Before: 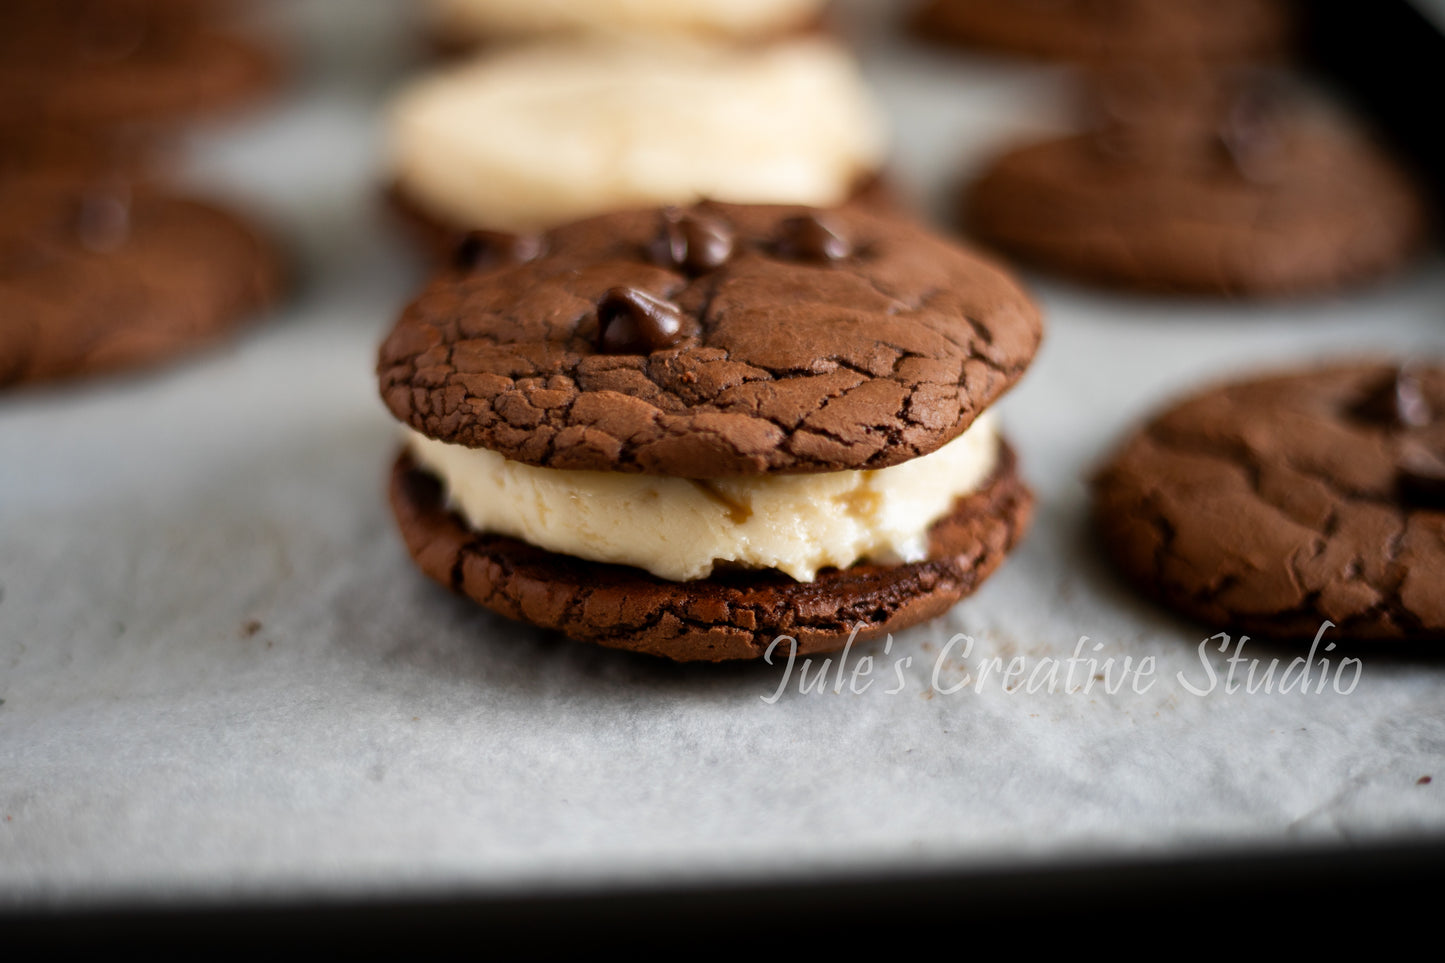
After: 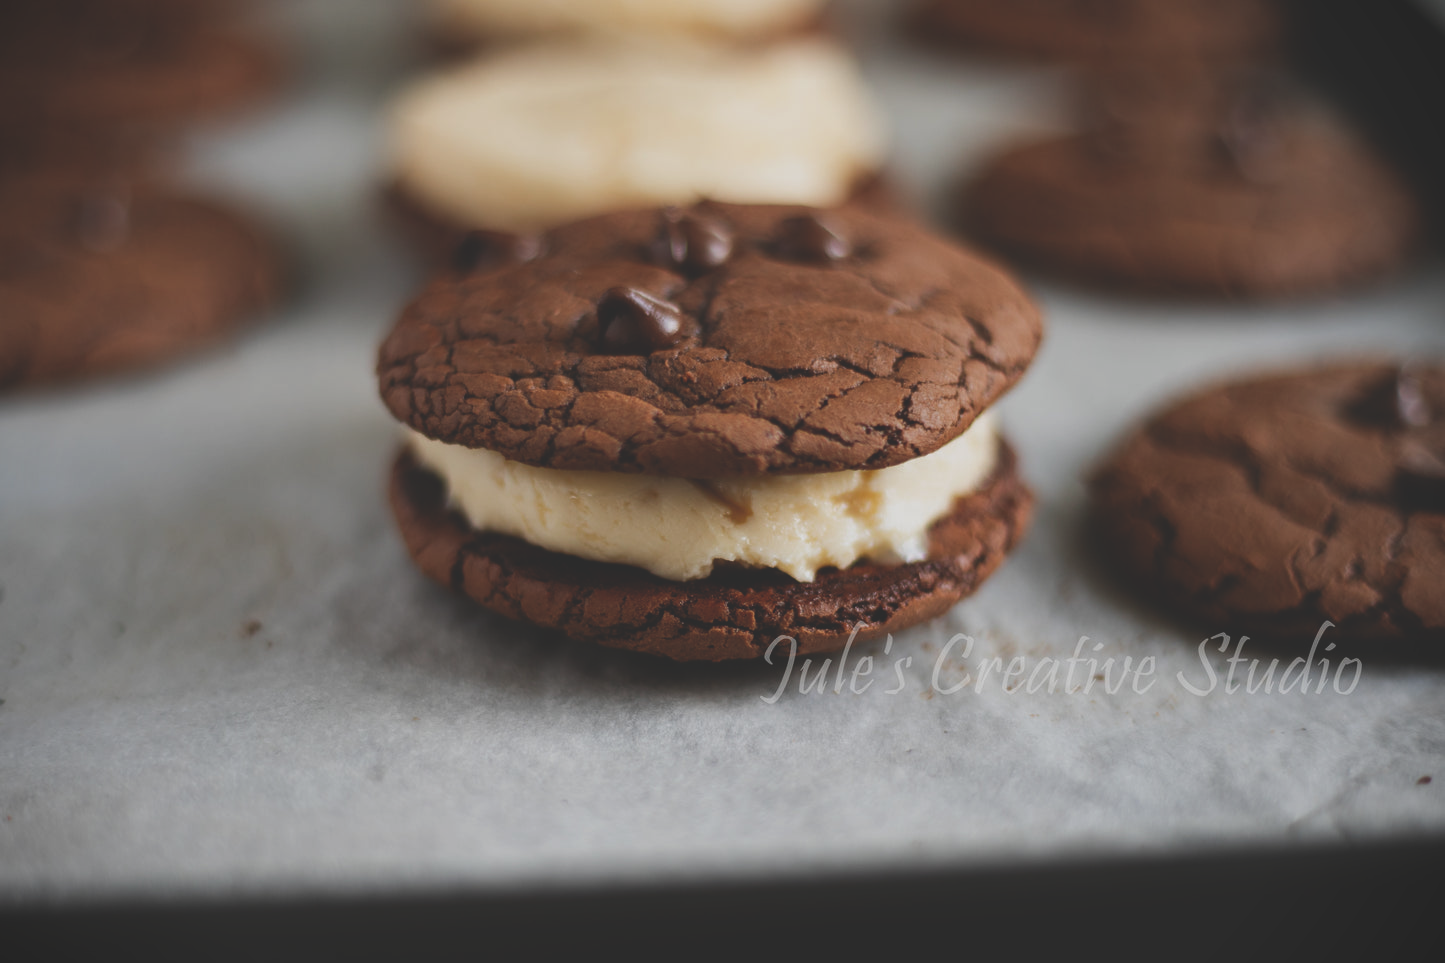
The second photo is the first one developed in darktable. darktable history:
exposure: black level correction -0.035, exposure -0.494 EV, compensate exposure bias true, compensate highlight preservation false
vignetting: fall-off start 91.88%, unbound false
